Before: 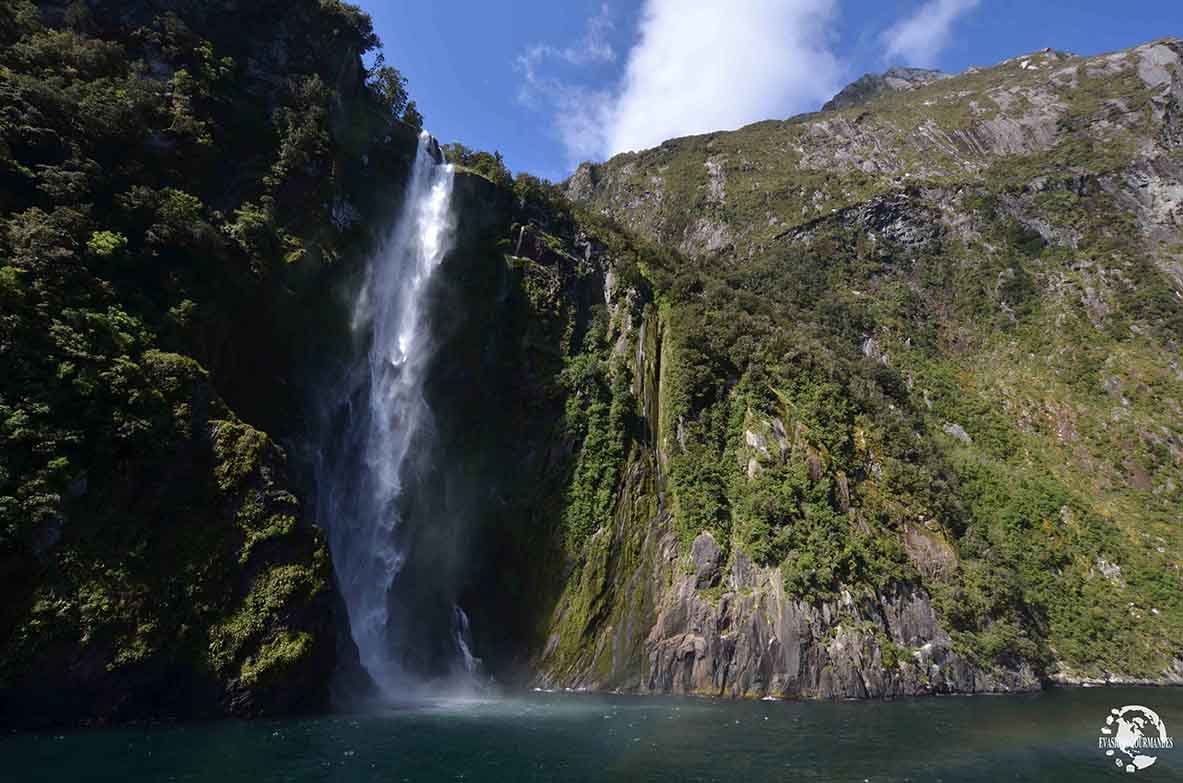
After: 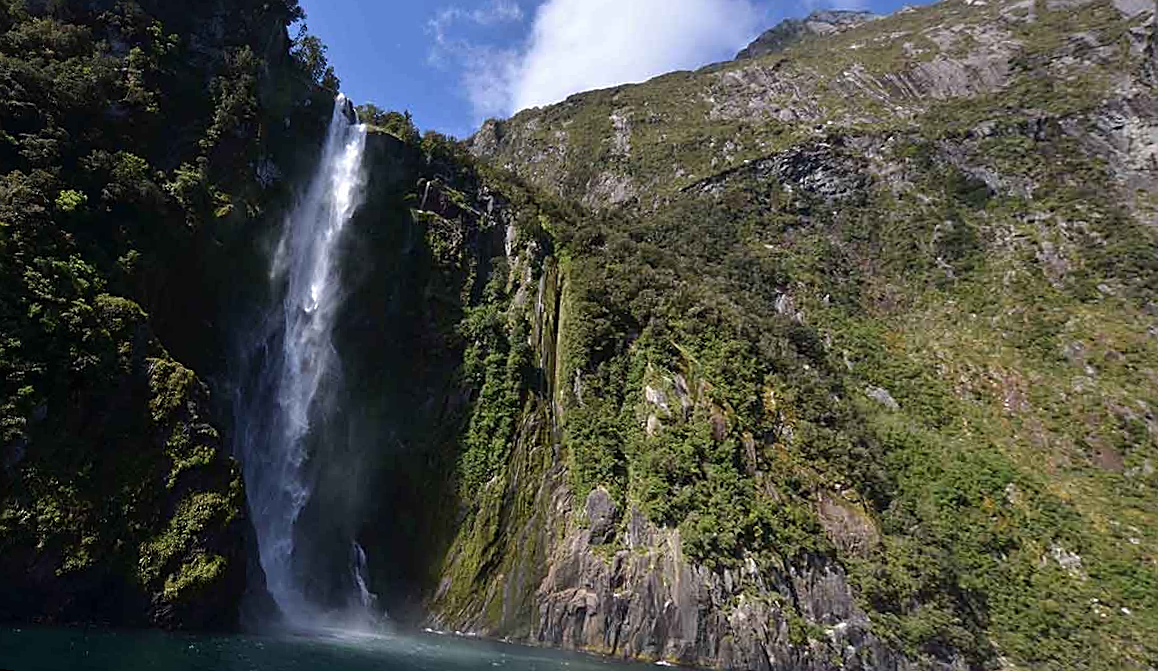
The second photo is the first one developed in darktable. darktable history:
rotate and perspective: rotation 1.69°, lens shift (vertical) -0.023, lens shift (horizontal) -0.291, crop left 0.025, crop right 0.988, crop top 0.092, crop bottom 0.842
sharpen: on, module defaults
